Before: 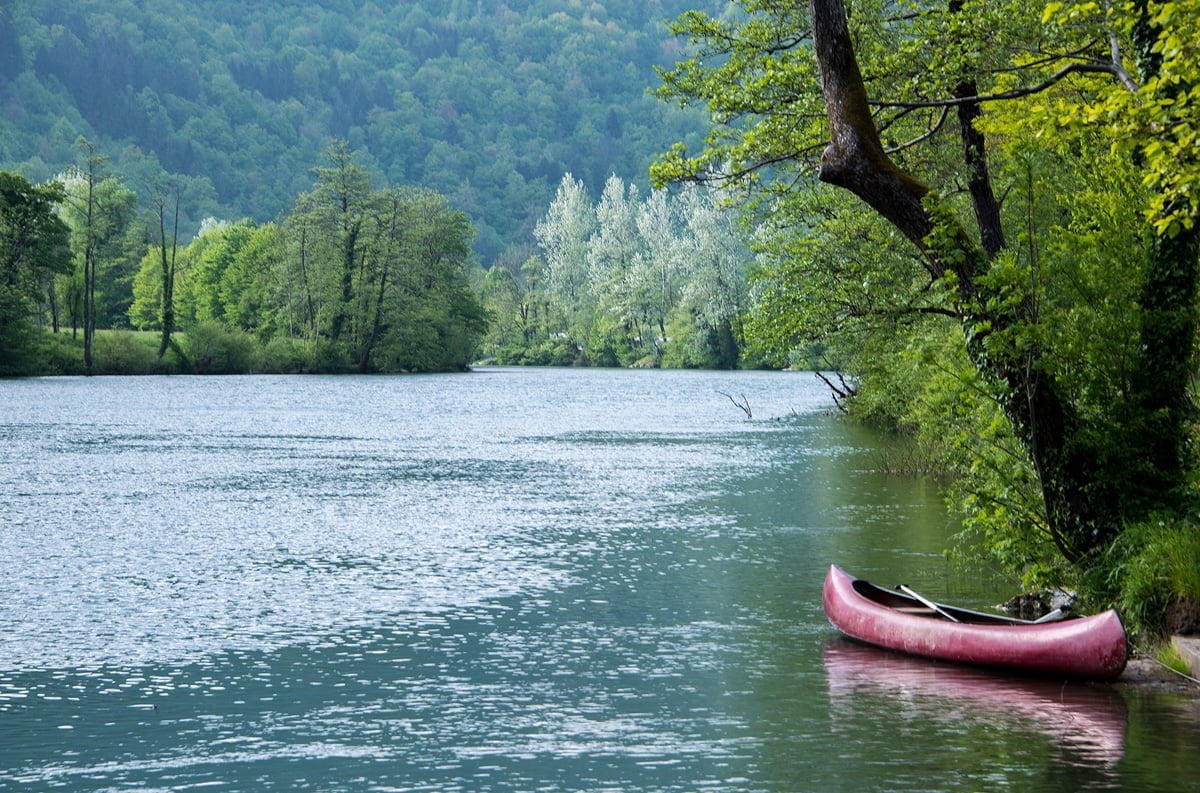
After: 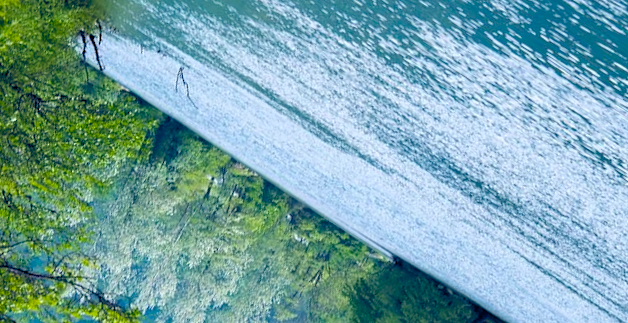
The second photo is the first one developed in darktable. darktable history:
crop and rotate: angle 147.86°, left 9.095%, top 15.645%, right 4.371%, bottom 16.972%
color balance rgb: shadows lift › luminance 0.934%, shadows lift › chroma 0.151%, shadows lift › hue 21.35°, global offset › luminance -0.277%, global offset › chroma 0.317%, global offset › hue 261.54°, perceptual saturation grading › global saturation 36.65%, perceptual saturation grading › shadows 35.888%, global vibrance 14.309%
